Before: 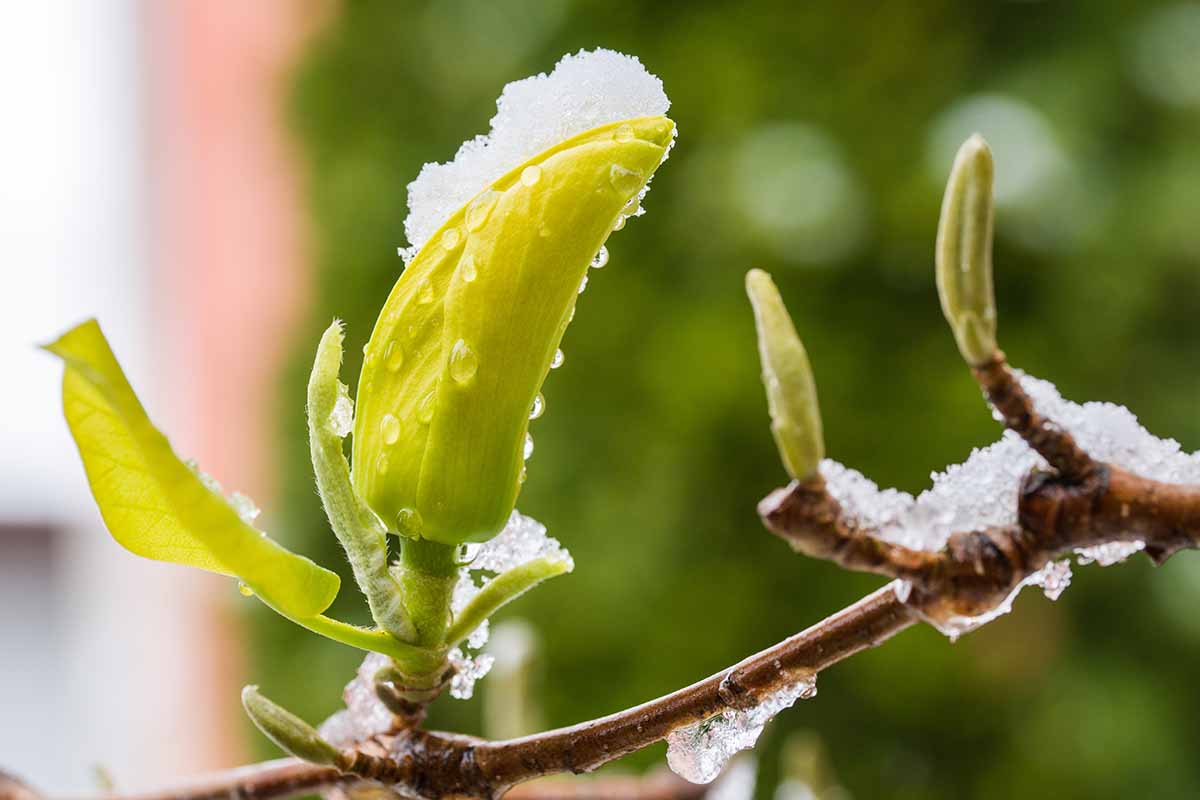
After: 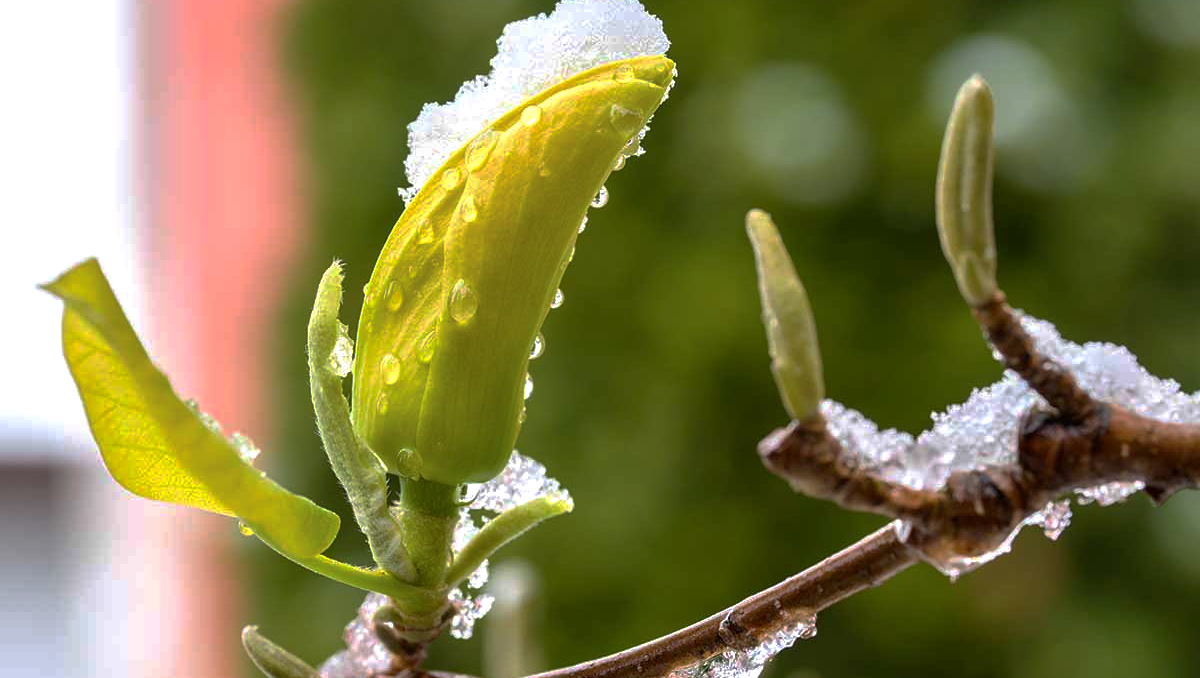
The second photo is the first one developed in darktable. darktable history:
crop: top 7.573%, bottom 7.586%
exposure: black level correction 0.002, exposure 0.296 EV, compensate highlight preservation false
base curve: curves: ch0 [(0, 0) (0.826, 0.587) (1, 1)], preserve colors none
